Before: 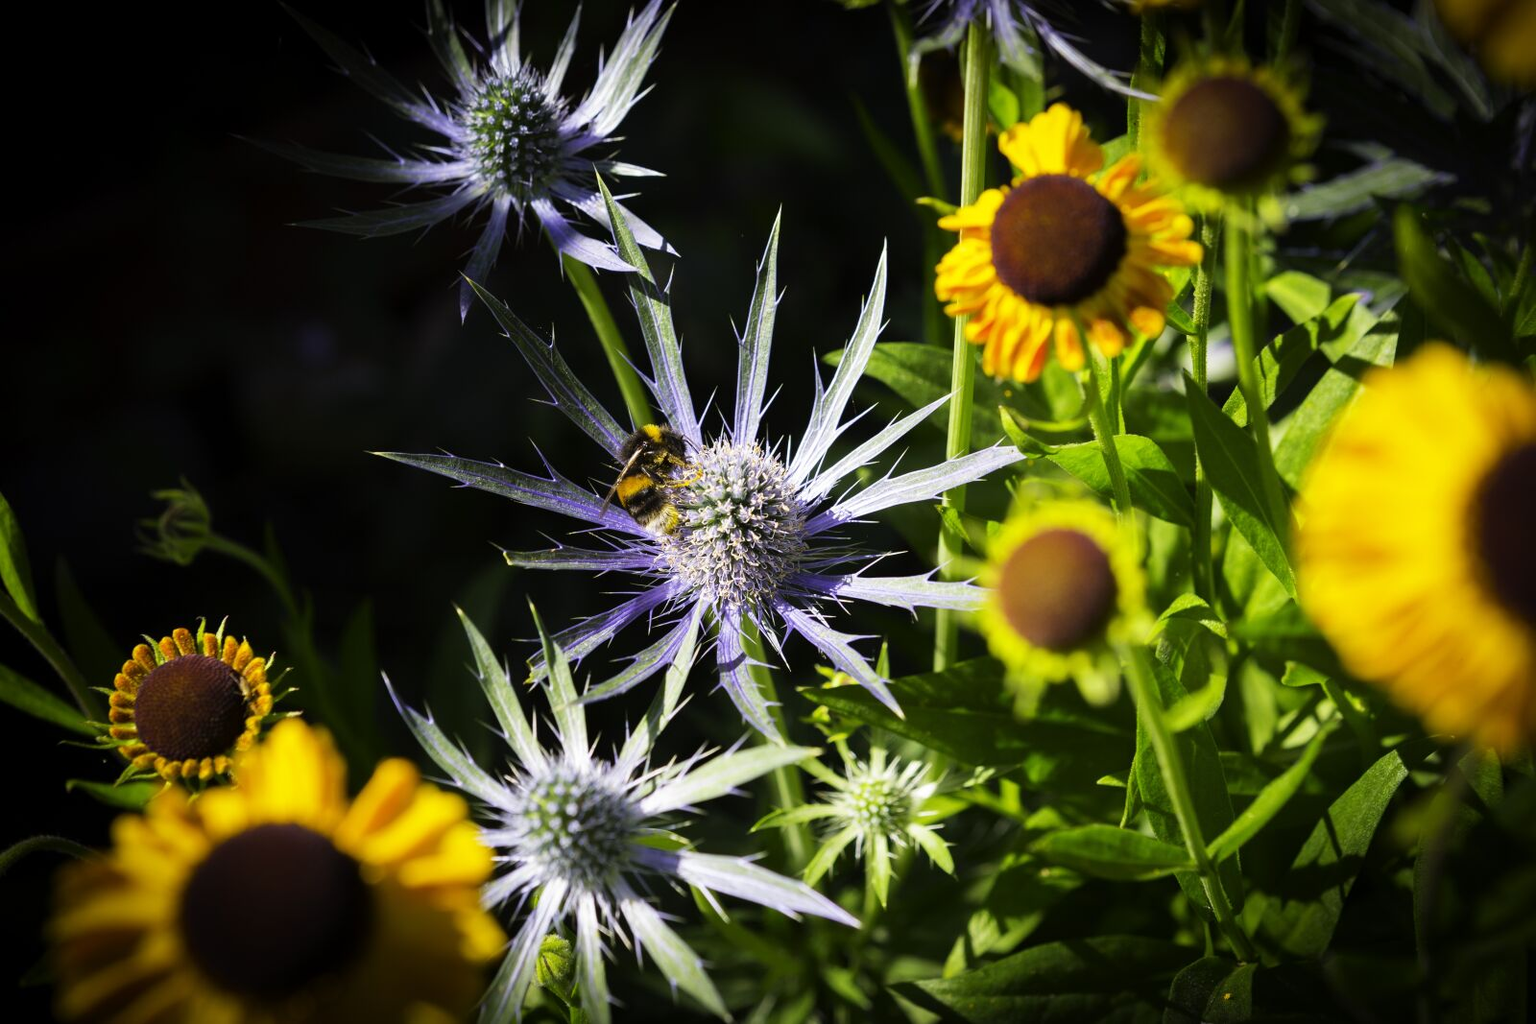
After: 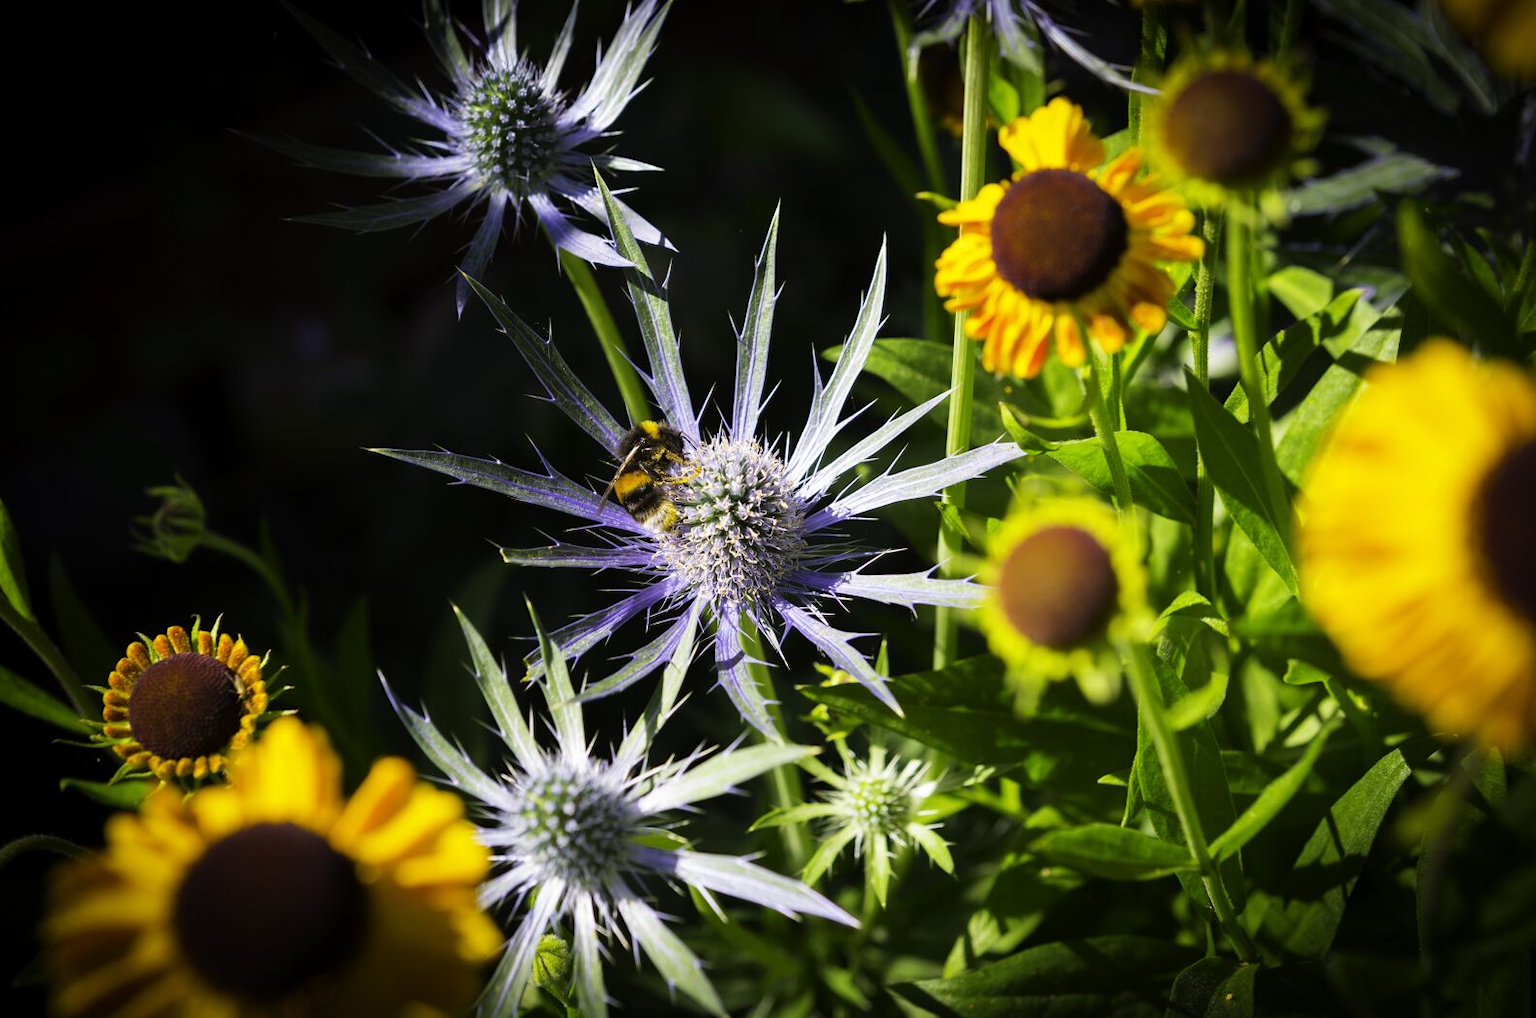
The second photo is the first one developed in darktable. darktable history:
crop: left 0.463%, top 0.743%, right 0.17%, bottom 0.425%
